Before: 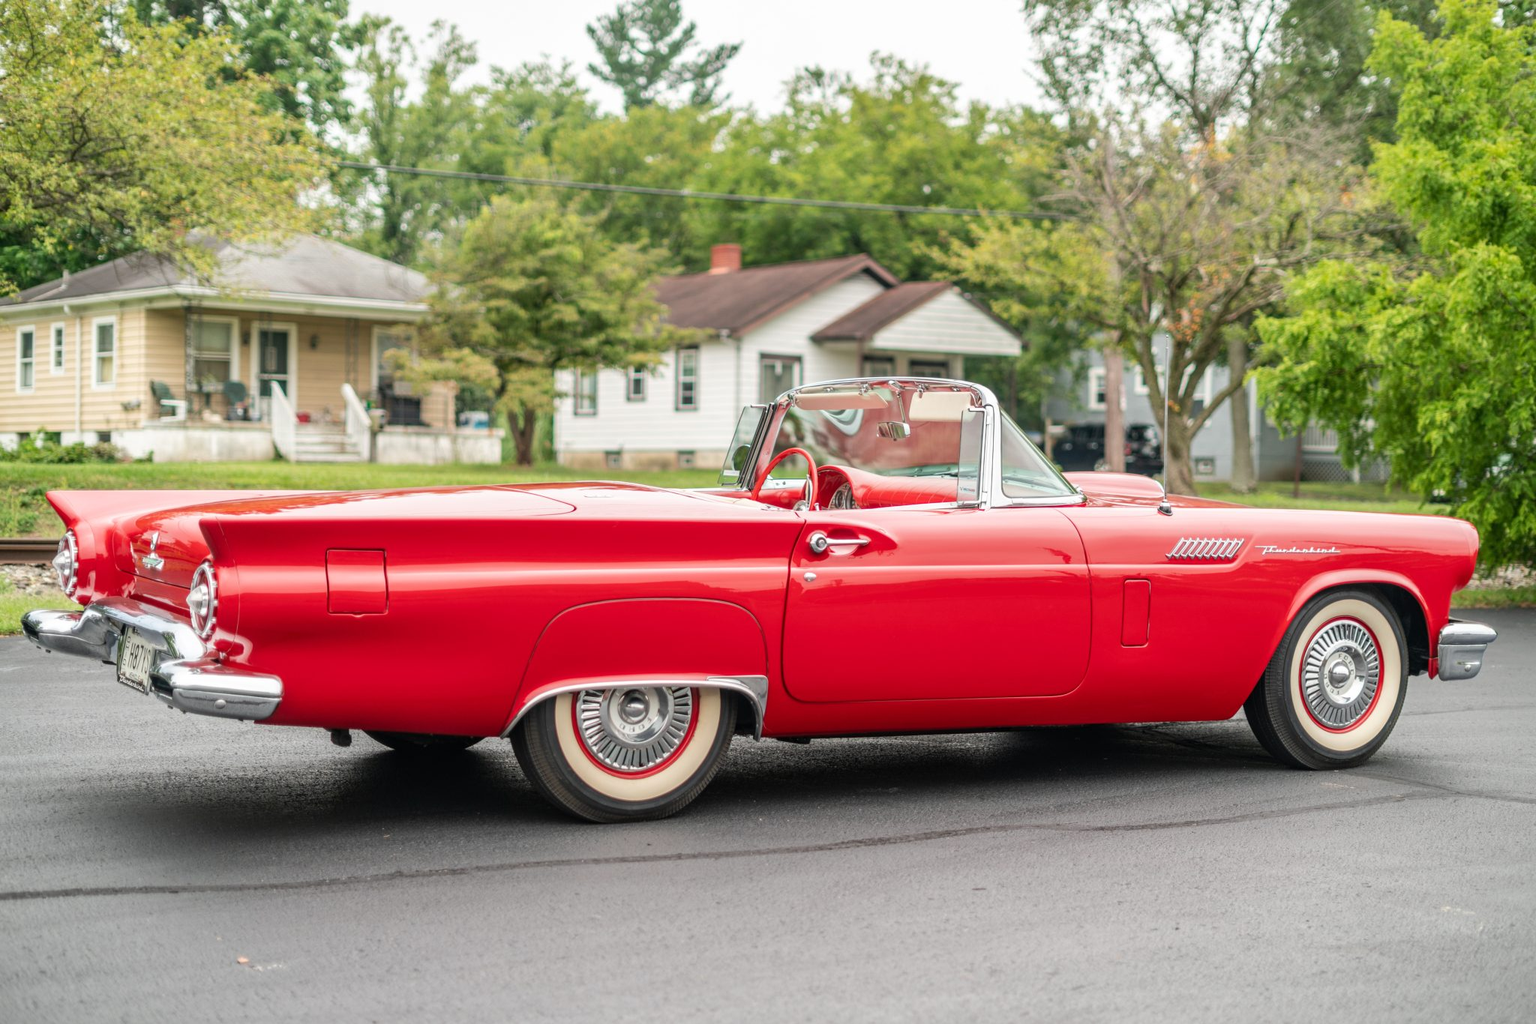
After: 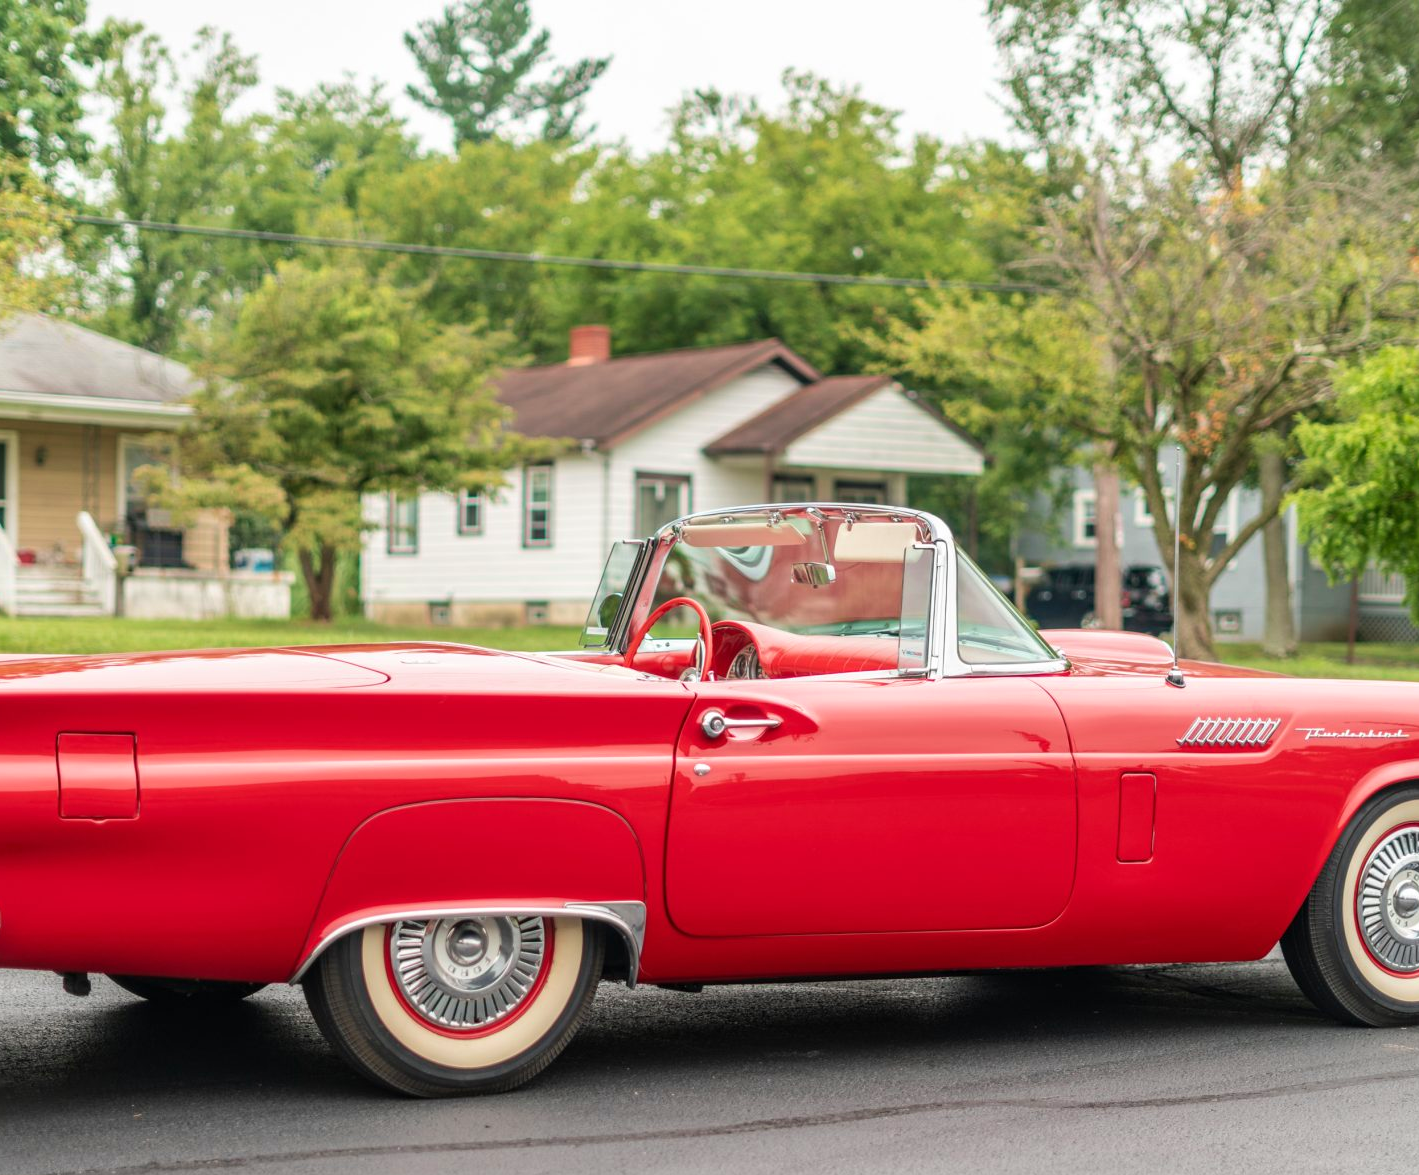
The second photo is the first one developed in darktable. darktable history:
velvia: on, module defaults
crop: left 18.479%, right 12.2%, bottom 13.971%
